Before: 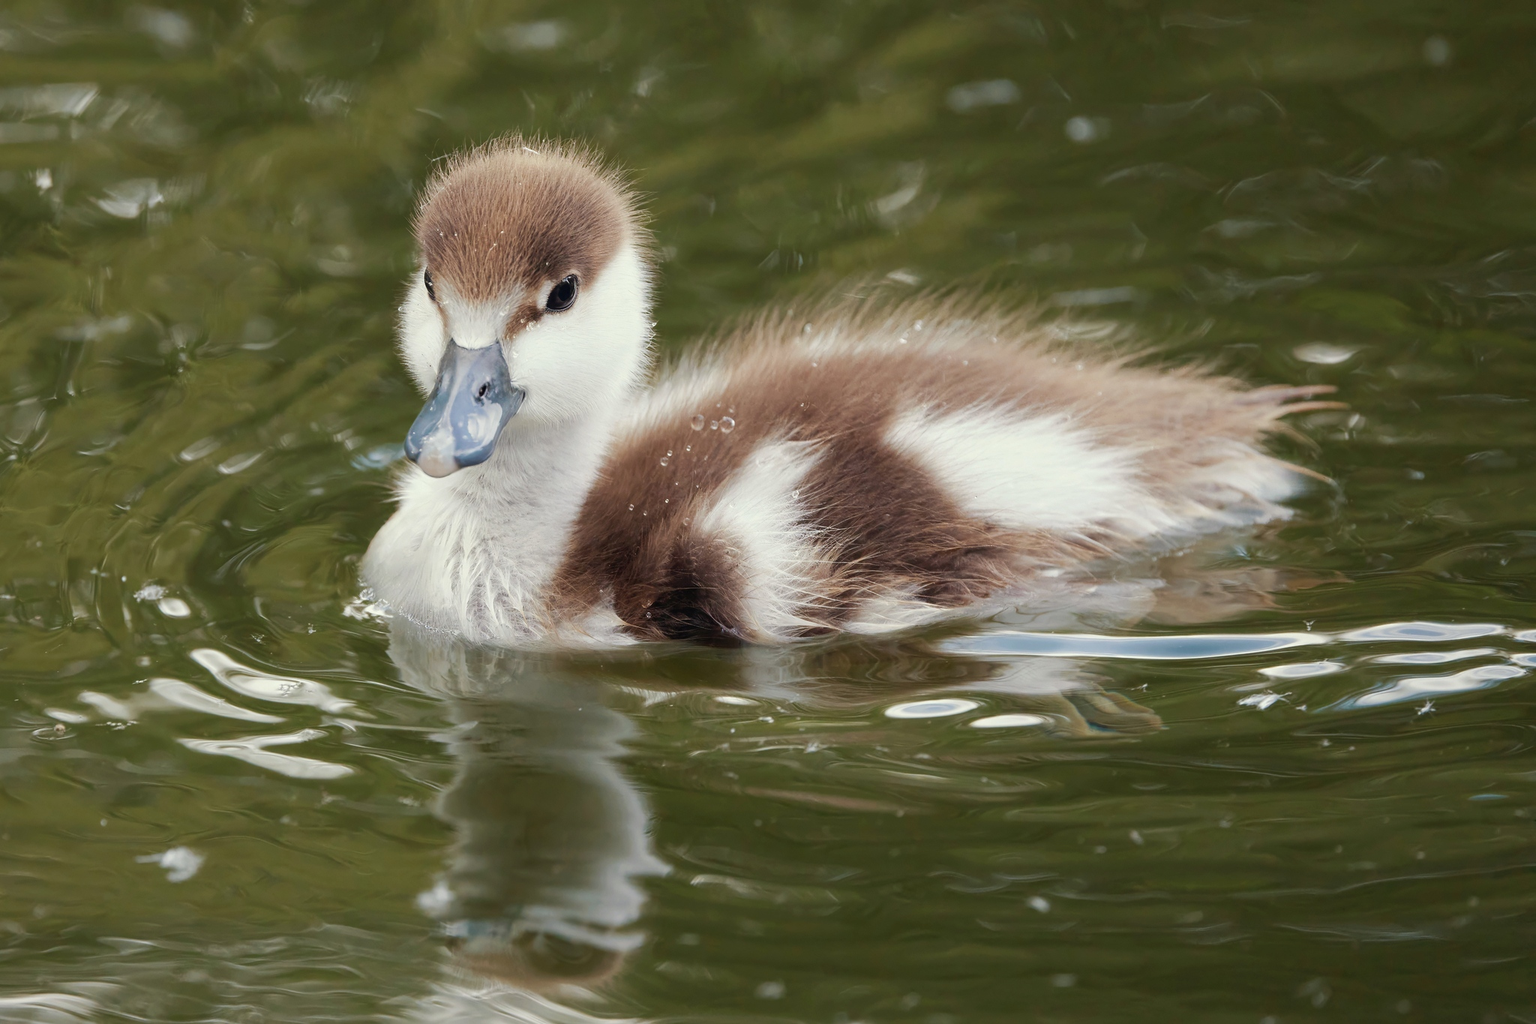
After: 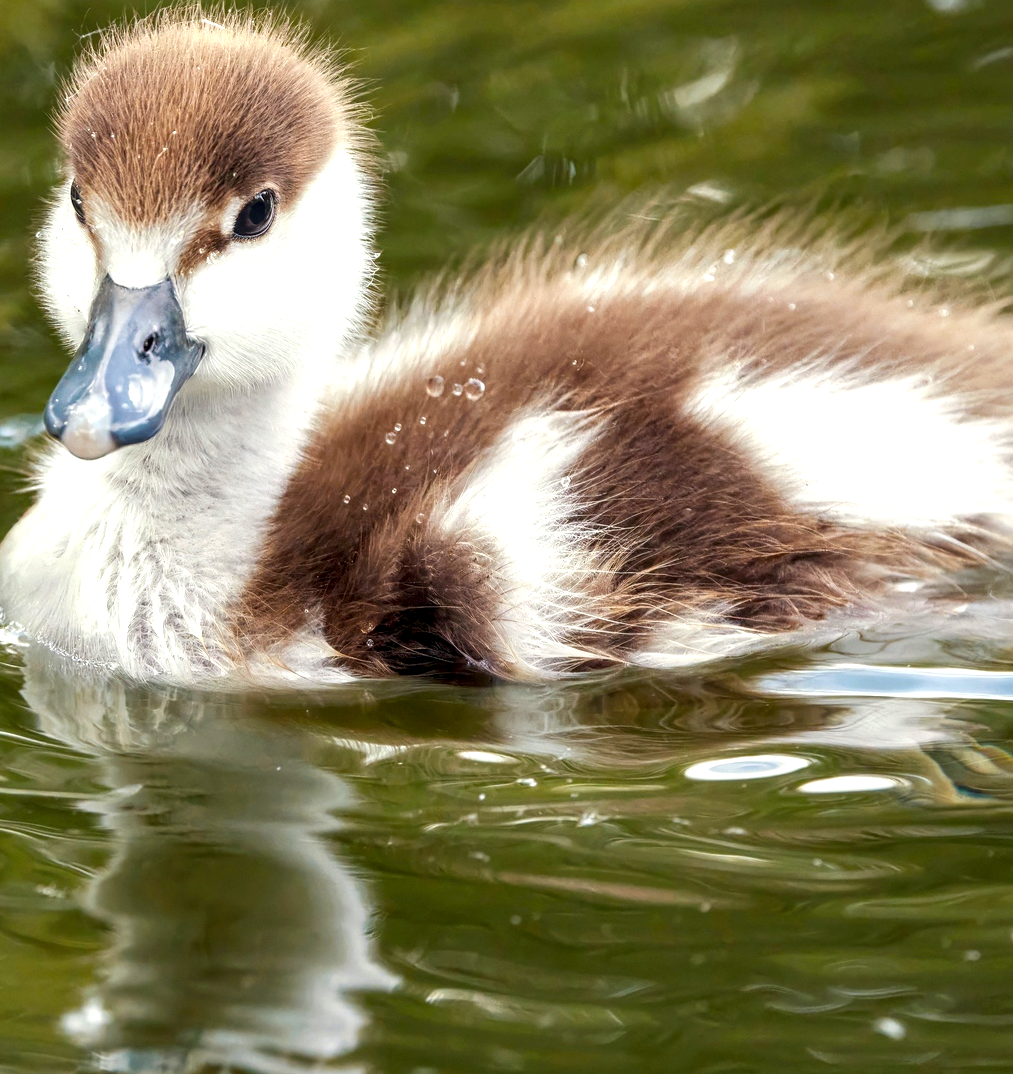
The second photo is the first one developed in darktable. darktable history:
local contrast: detail 155%
exposure: exposure 0.377 EV, compensate highlight preservation false
color balance rgb: perceptual saturation grading › global saturation 31.222%
shadows and highlights: shadows 37.2, highlights -27.97, soften with gaussian
crop and rotate: angle 0.013°, left 24.207%, top 13.026%, right 26.285%, bottom 8.265%
